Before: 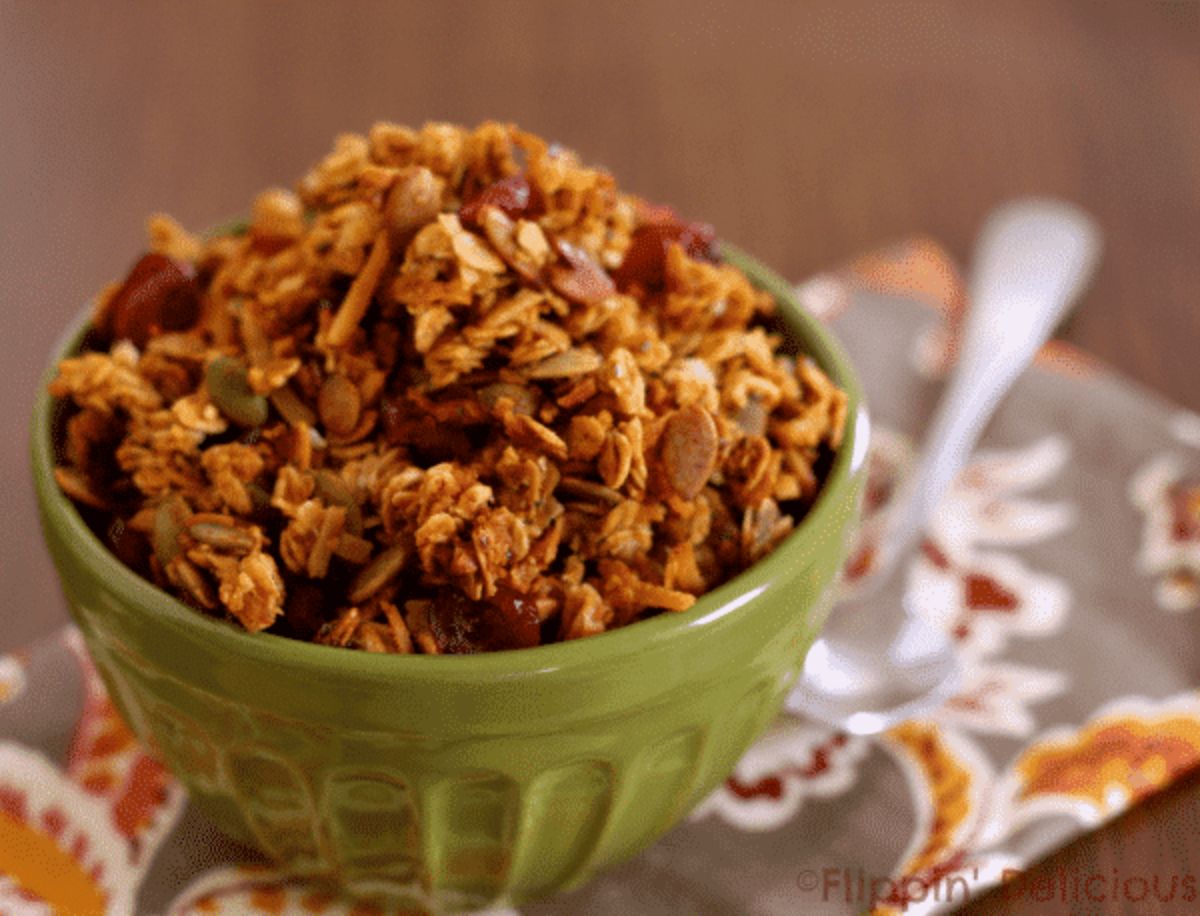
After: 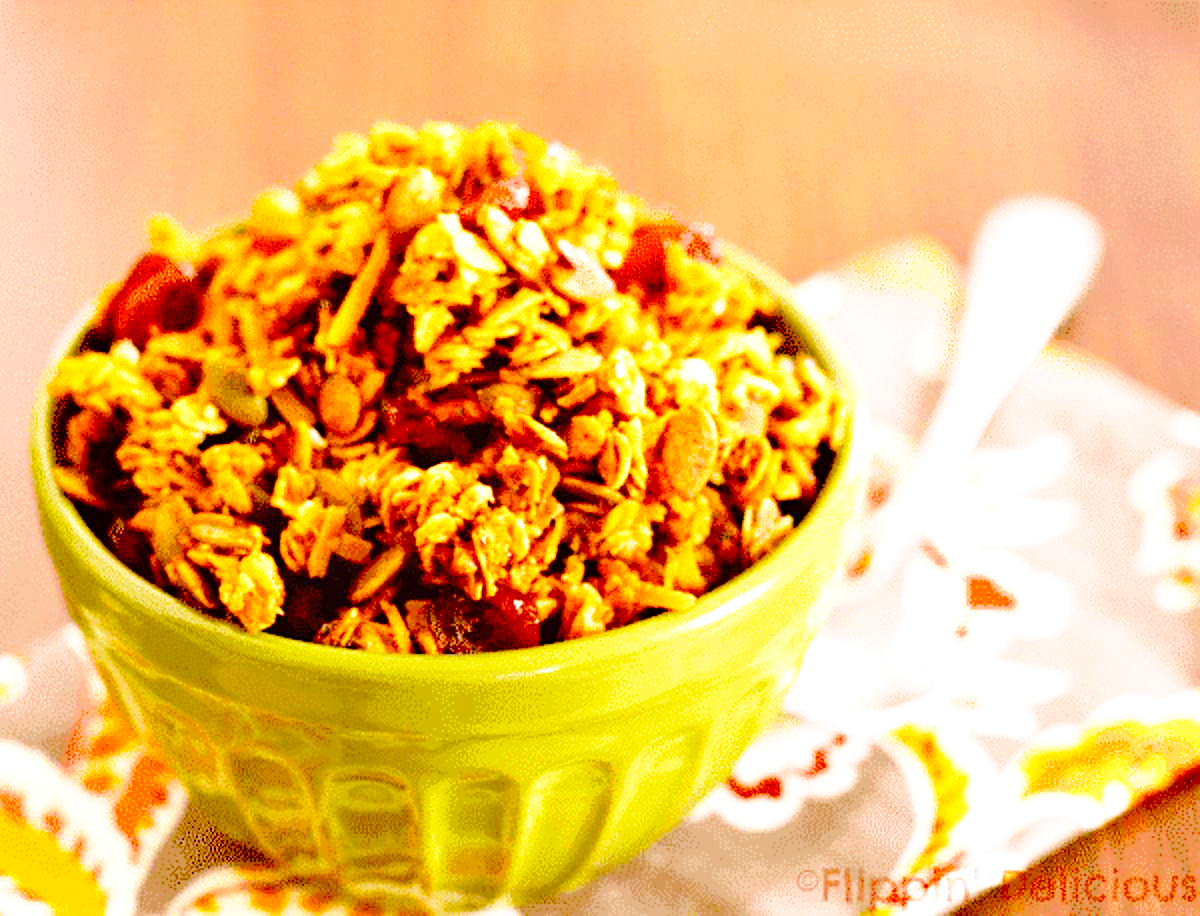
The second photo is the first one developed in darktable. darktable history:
color balance rgb: perceptual saturation grading › global saturation 20%, global vibrance 20%
exposure: black level correction 0, exposure 1 EV, compensate exposure bias true, compensate highlight preservation false
base curve: curves: ch0 [(0, 0) (0.028, 0.03) (0.105, 0.232) (0.387, 0.748) (0.754, 0.968) (1, 1)], fusion 1, exposure shift 0.576, preserve colors none
sharpen: on, module defaults
